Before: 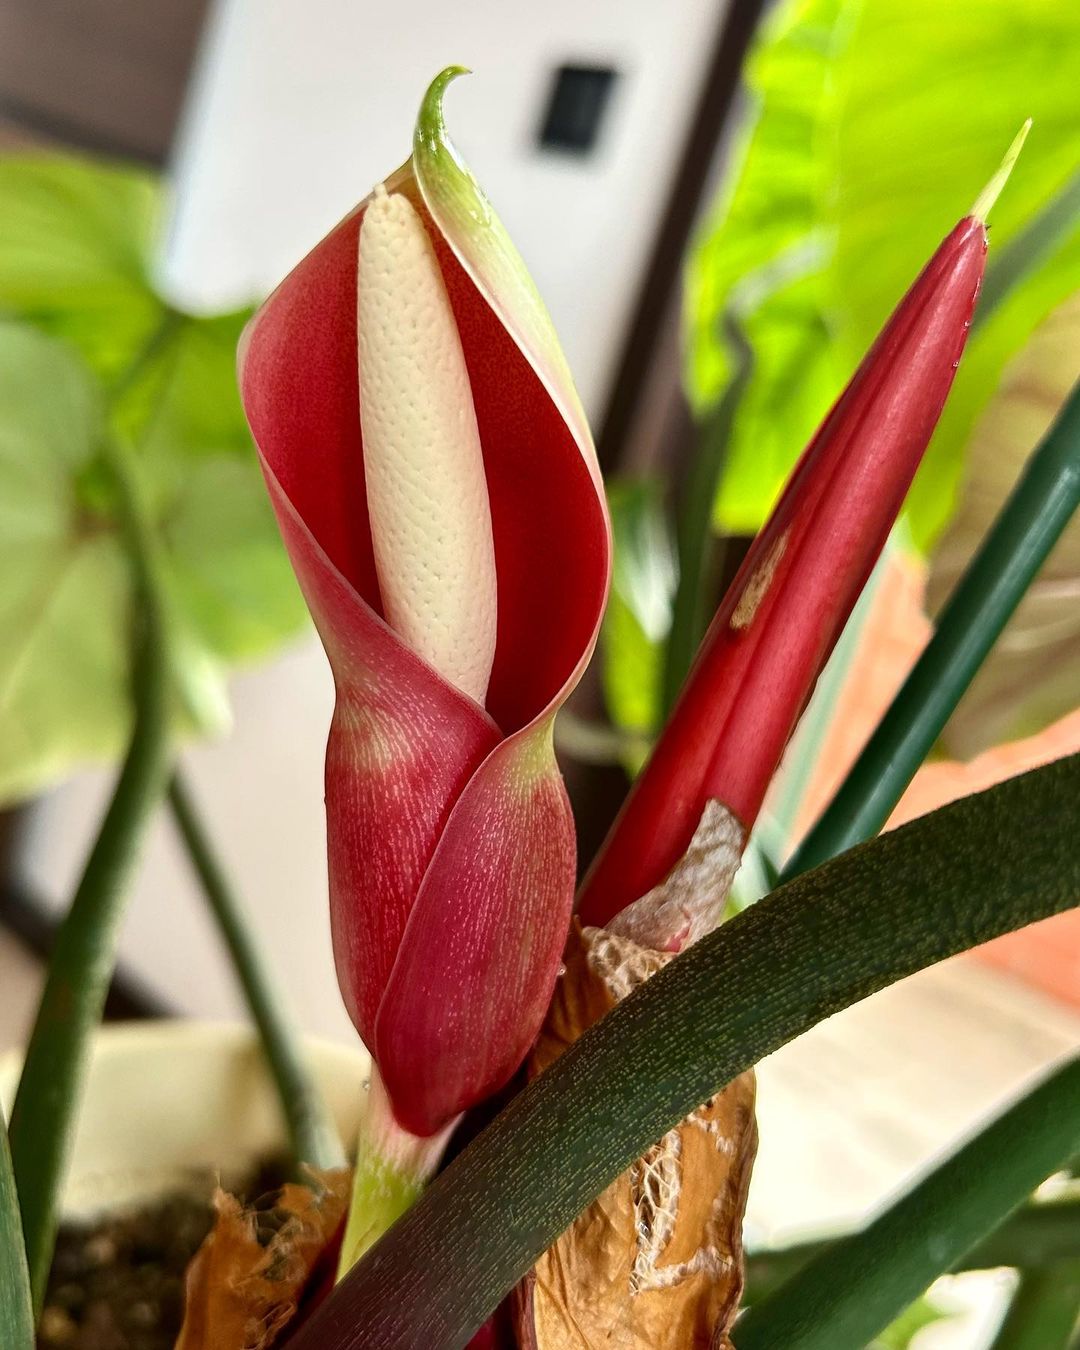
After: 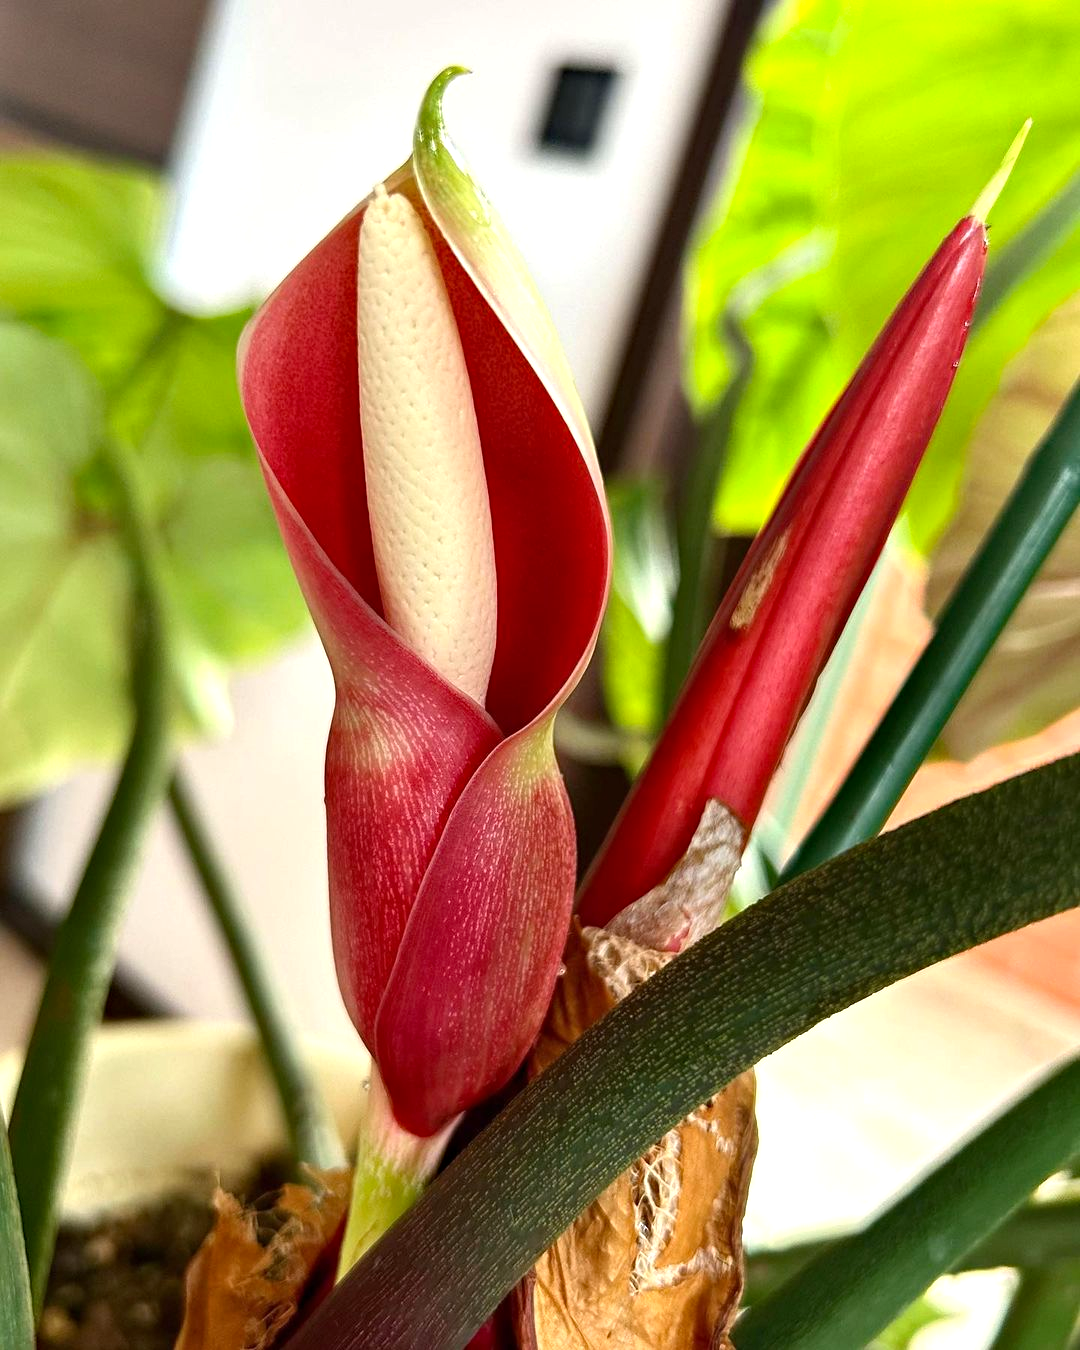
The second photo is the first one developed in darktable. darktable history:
exposure: exposure 0.377 EV, compensate exposure bias true, compensate highlight preservation false
haze removal: compatibility mode true, adaptive false
